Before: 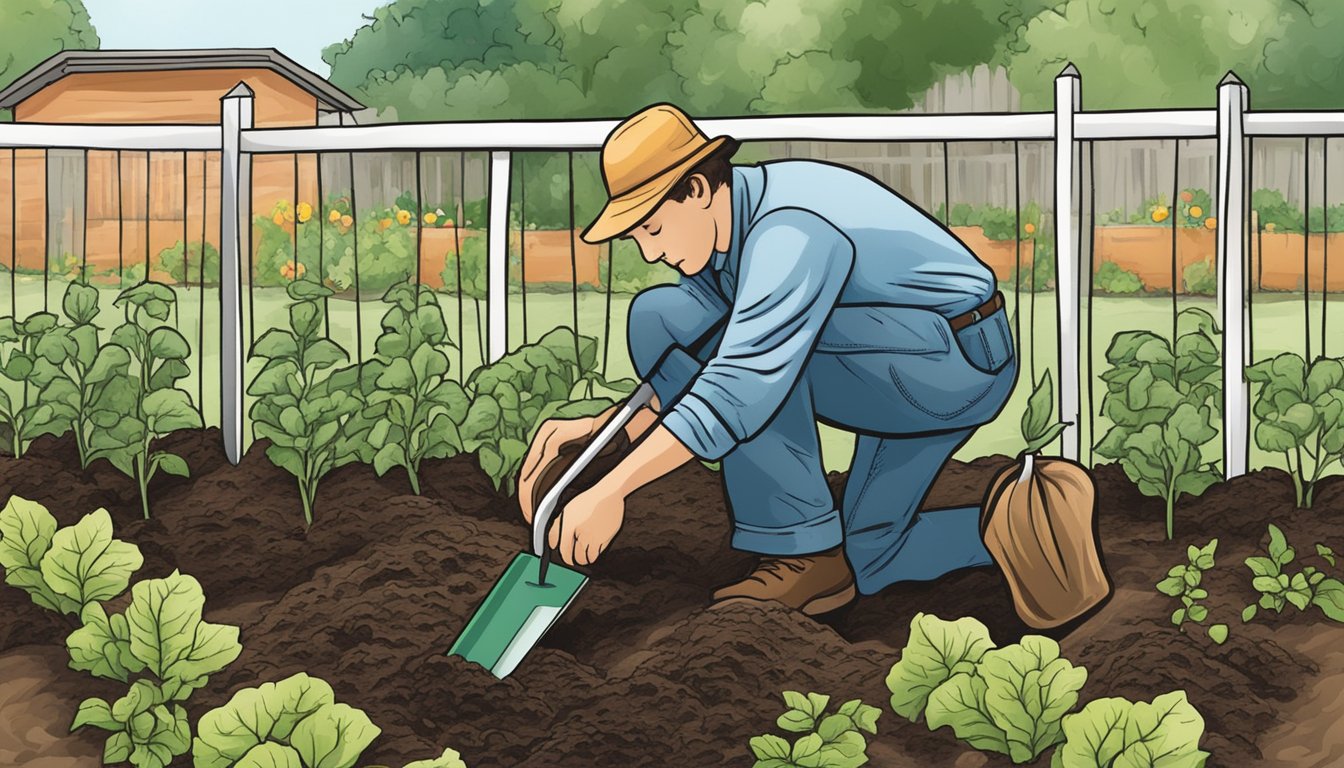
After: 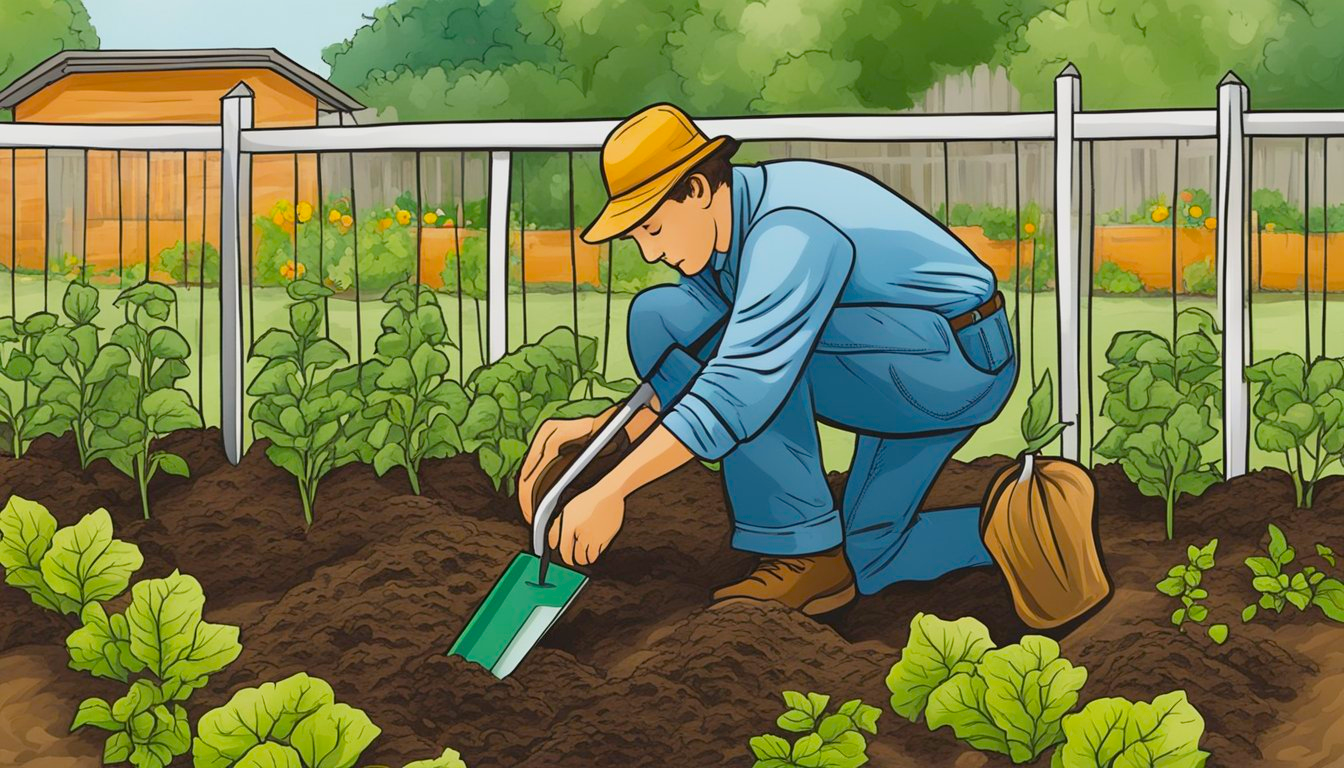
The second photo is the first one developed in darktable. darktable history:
color balance rgb: linear chroma grading › global chroma 14.82%, perceptual saturation grading › global saturation 31.238%, contrast -10.515%
